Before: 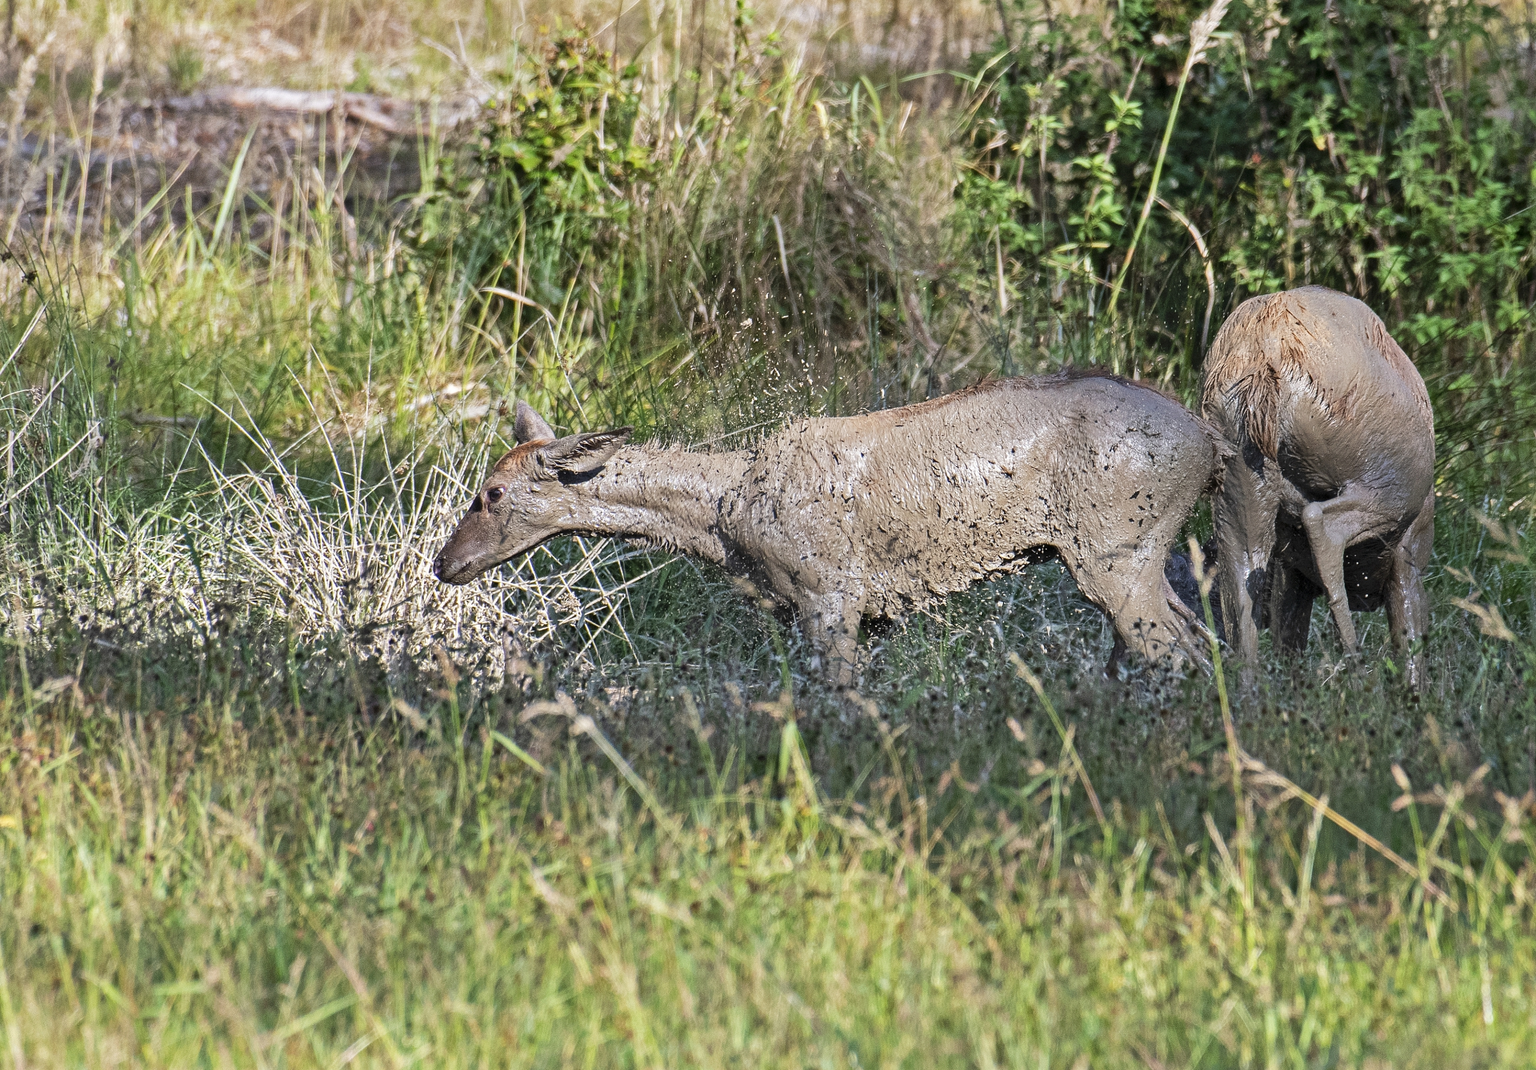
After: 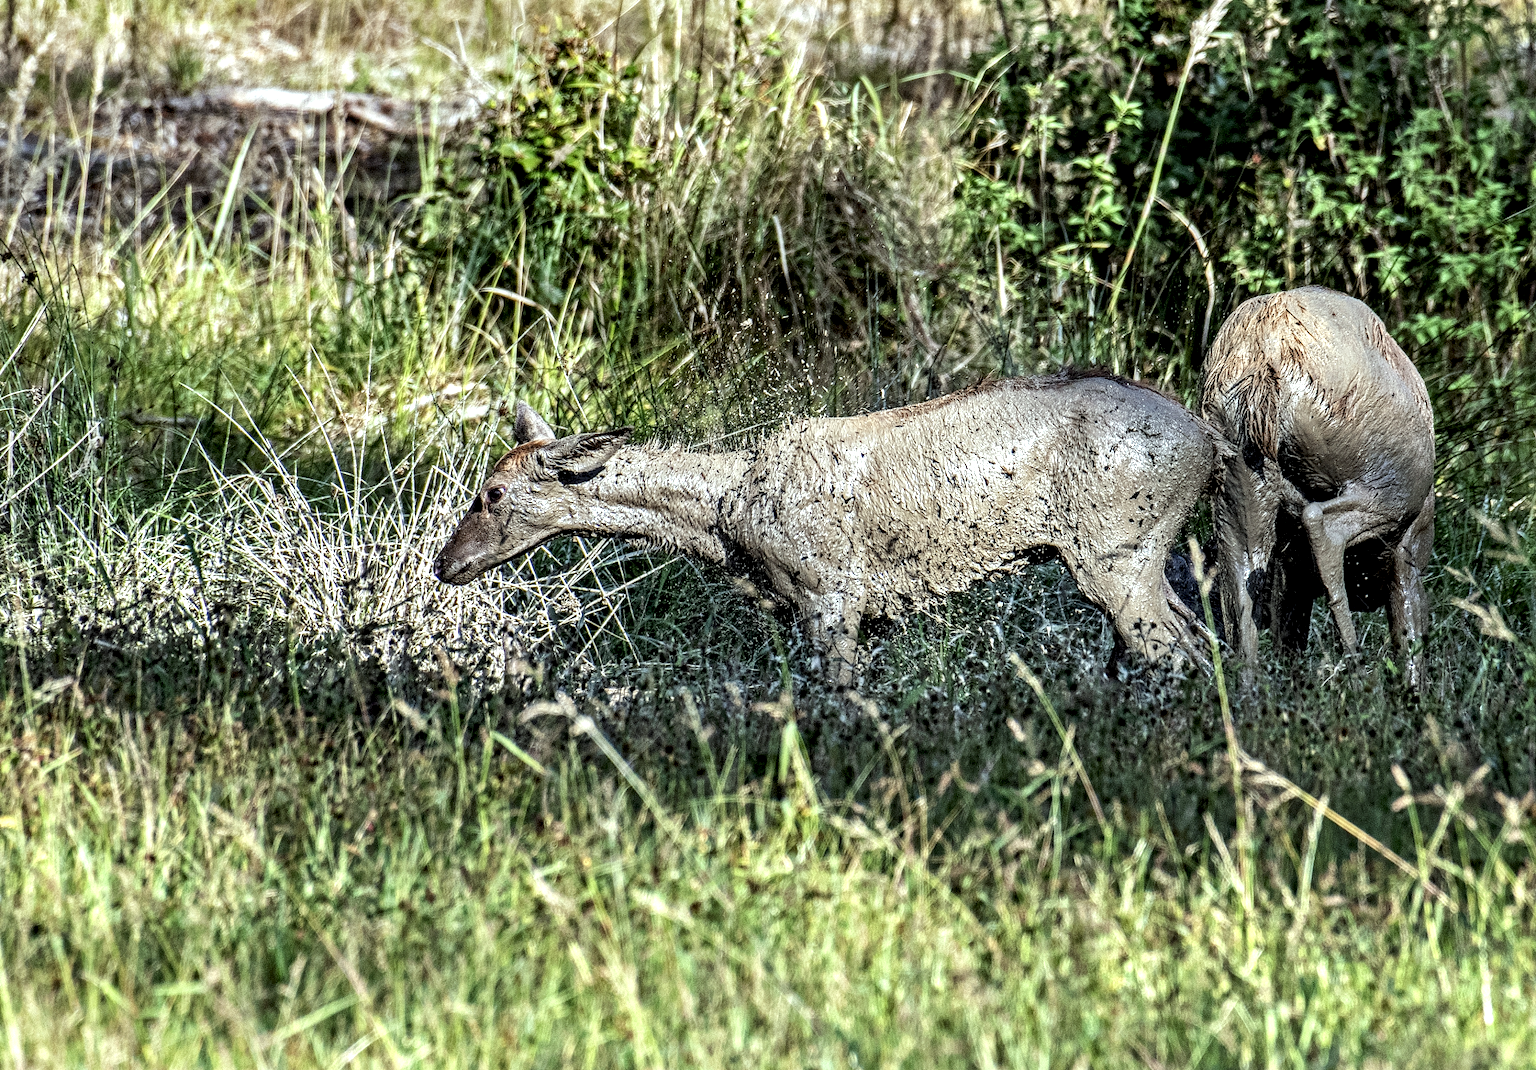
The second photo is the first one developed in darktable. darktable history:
local contrast: detail 203%
color correction: highlights a* -6.69, highlights b* 0.49
